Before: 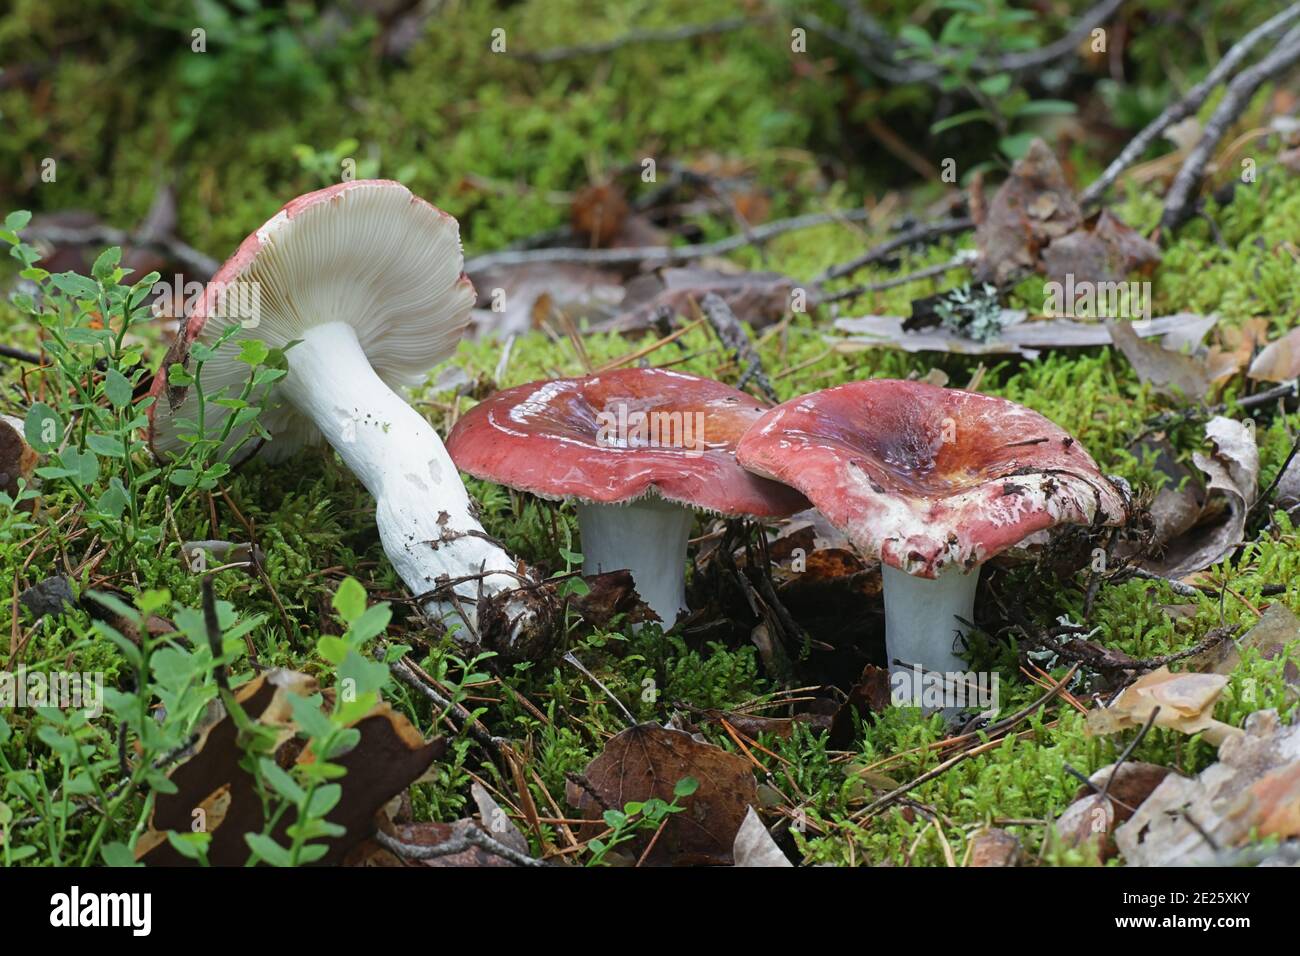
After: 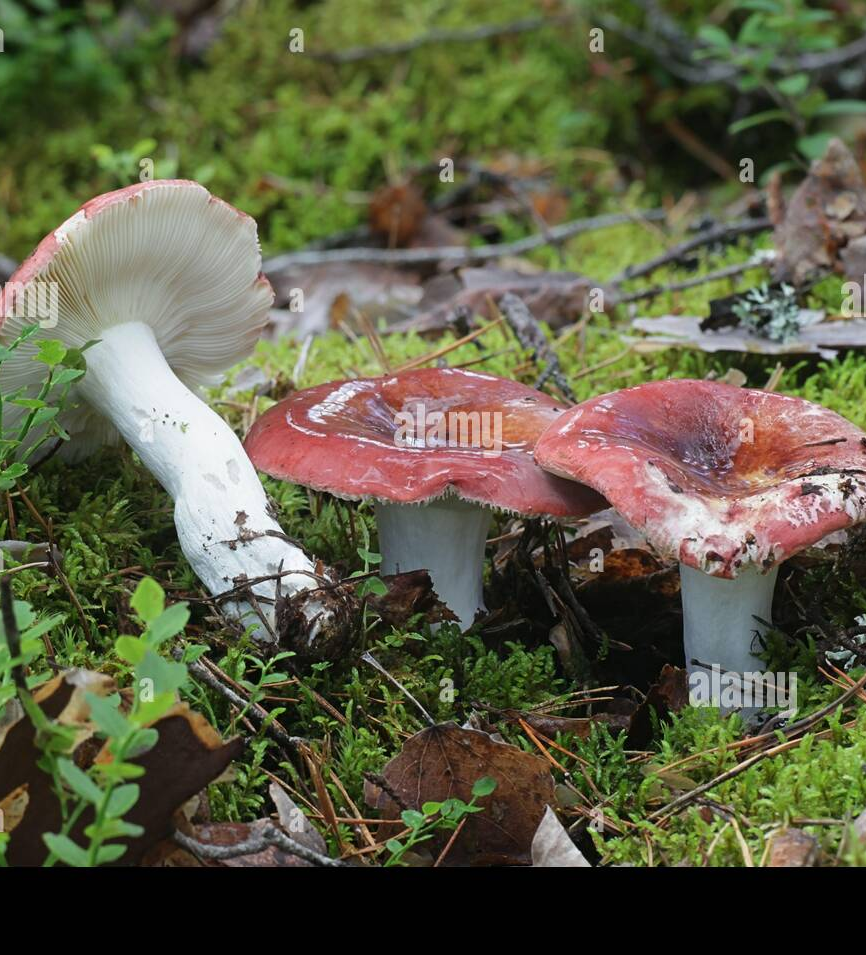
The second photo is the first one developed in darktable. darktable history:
crop and rotate: left 15.583%, right 17.781%
